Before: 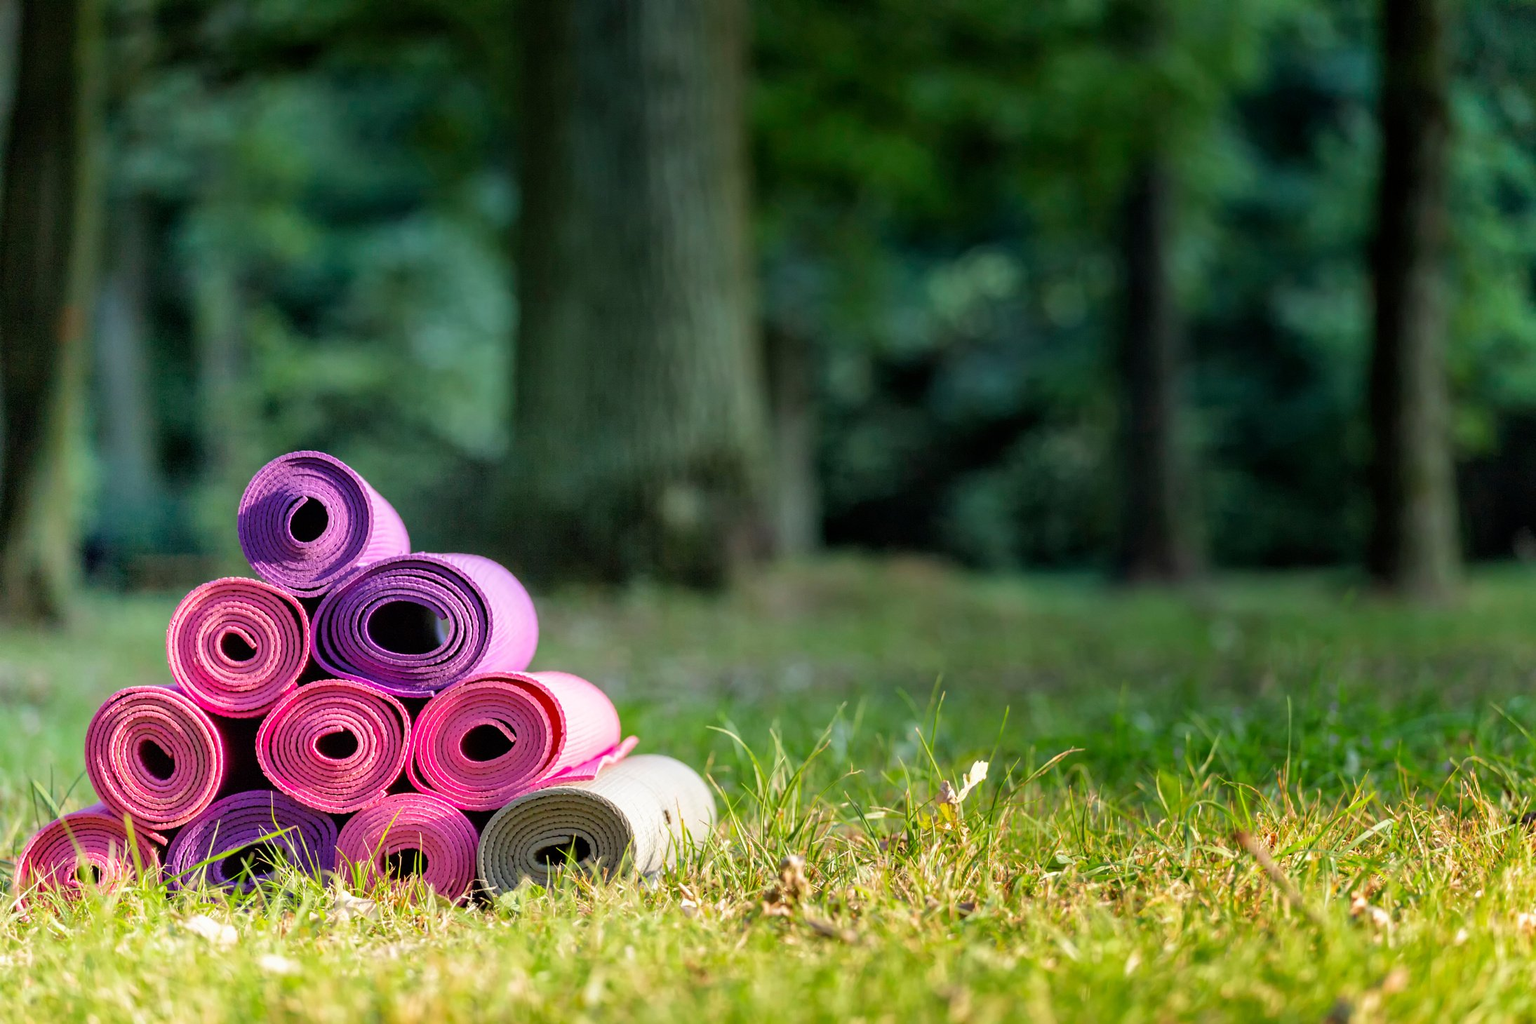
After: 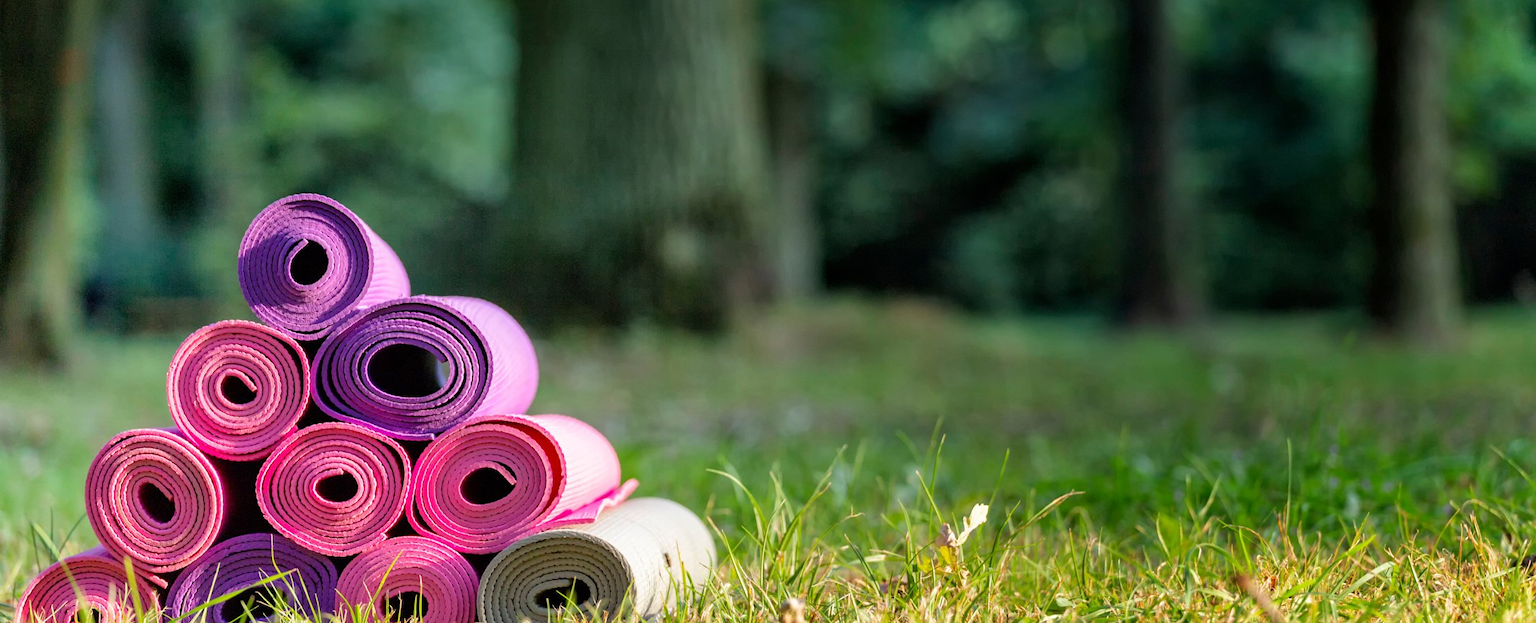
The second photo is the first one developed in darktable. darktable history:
crop and rotate: top 25.178%, bottom 13.921%
